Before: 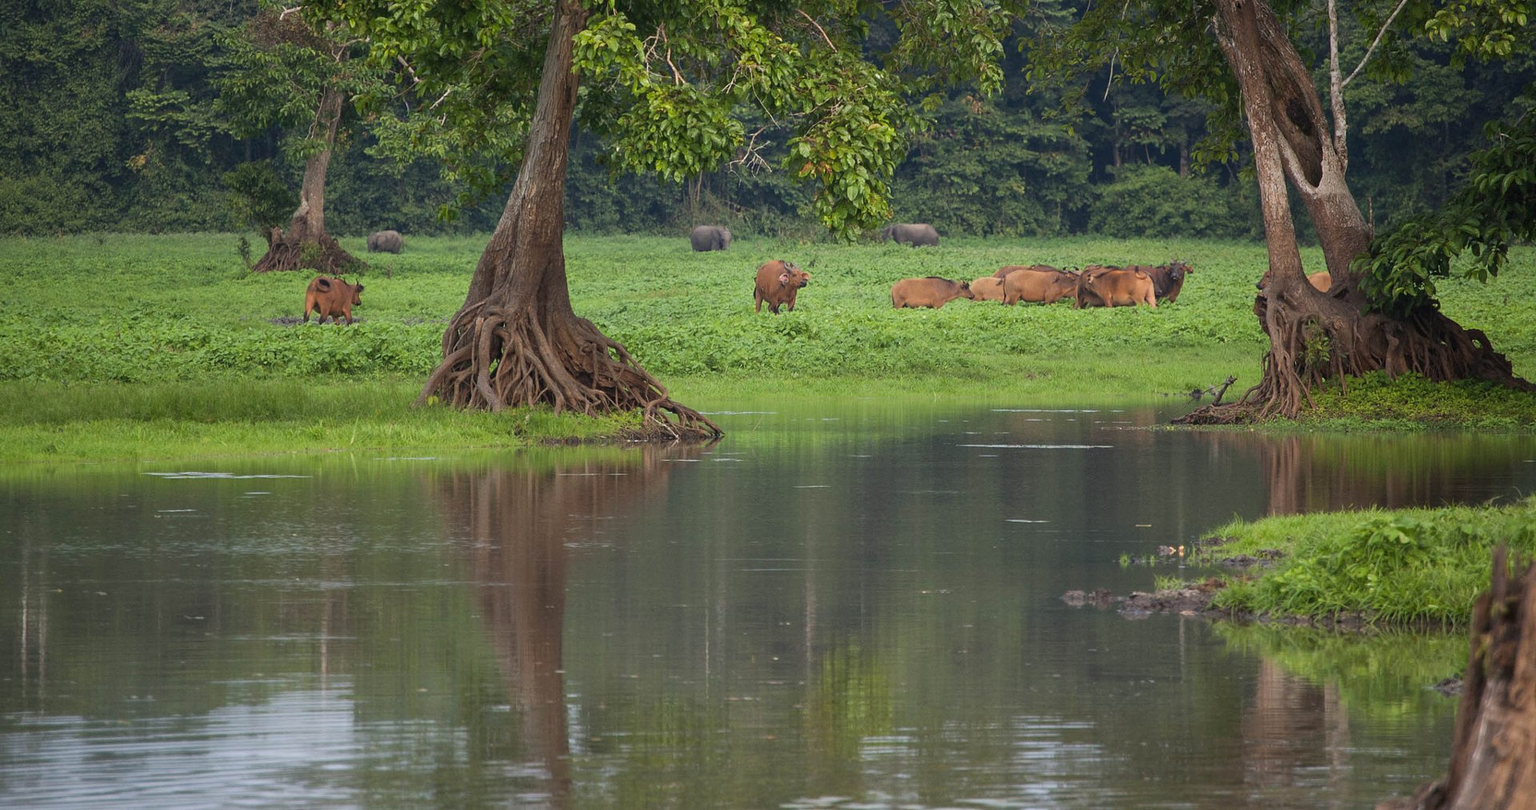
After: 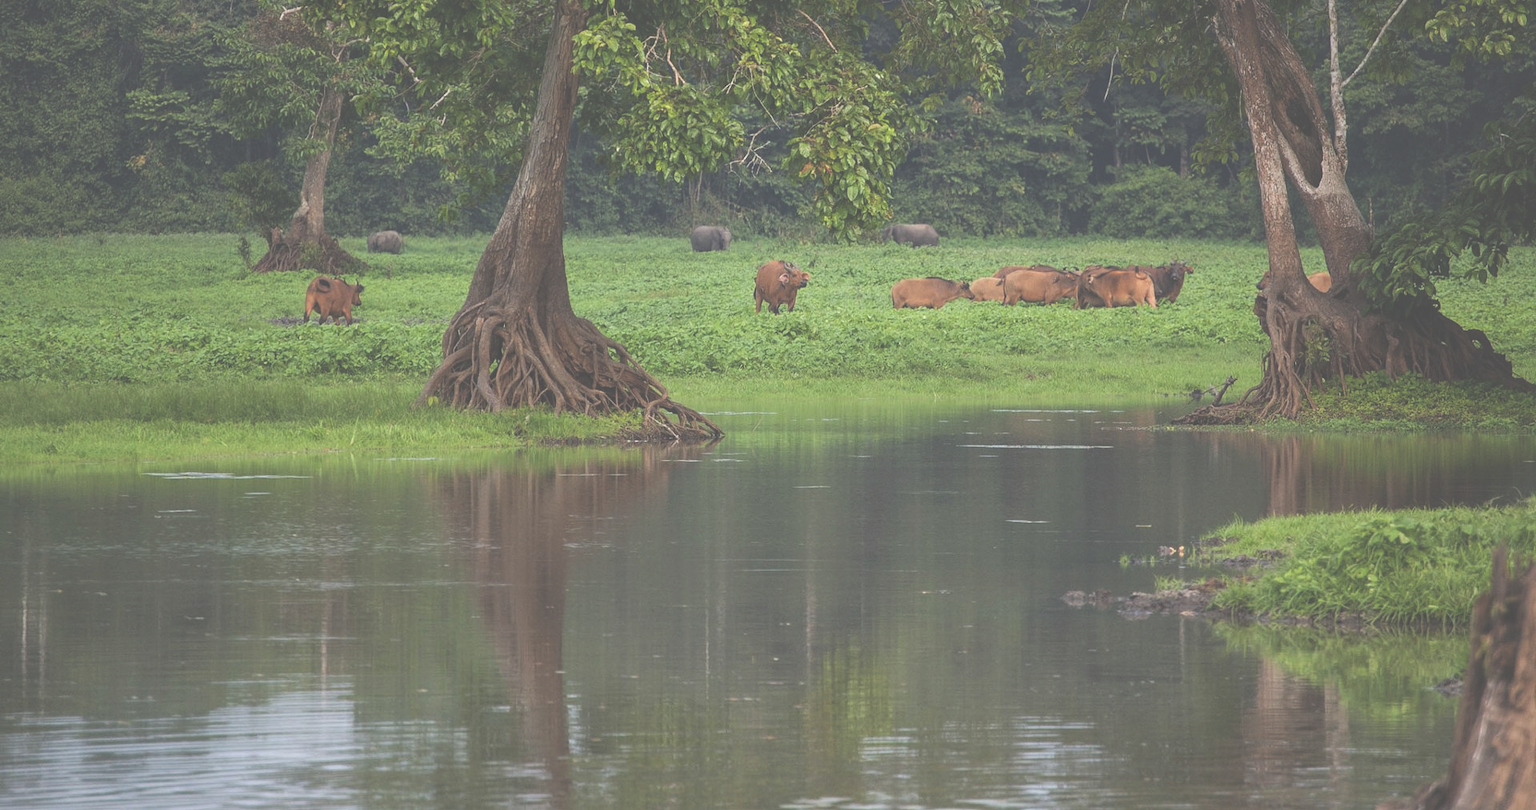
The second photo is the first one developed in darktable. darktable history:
local contrast: highlights 101%, shadows 97%, detail 120%, midtone range 0.2
exposure: black level correction -0.086, compensate highlight preservation false
